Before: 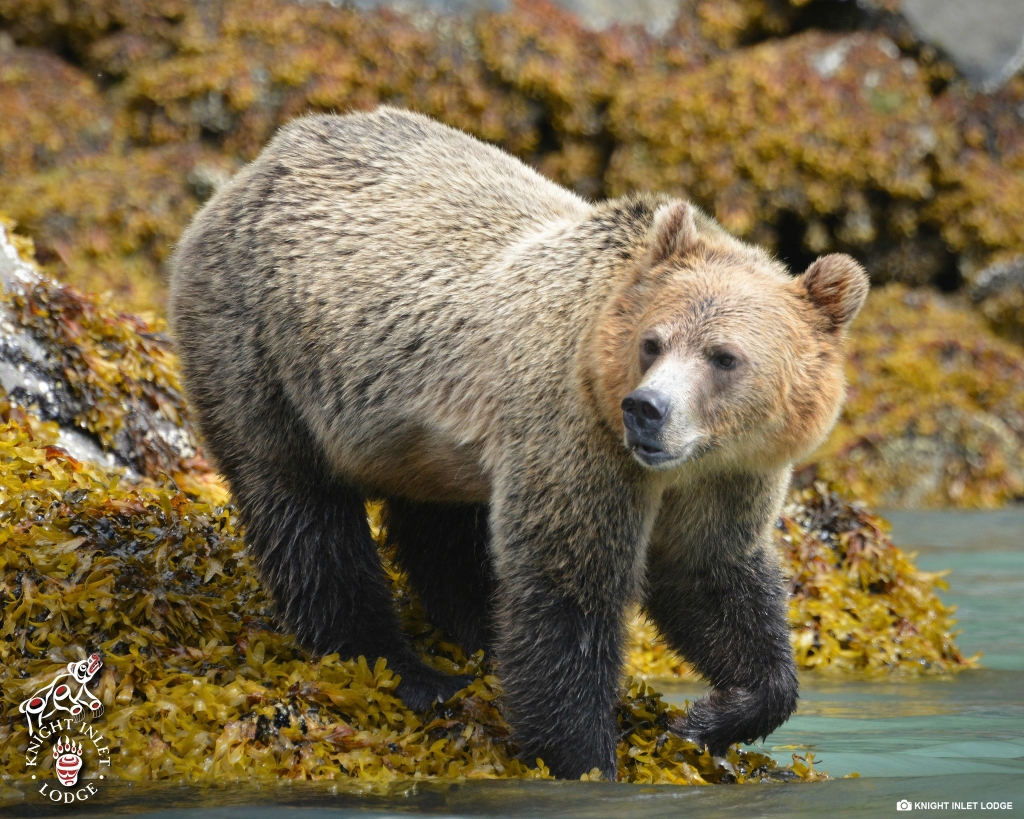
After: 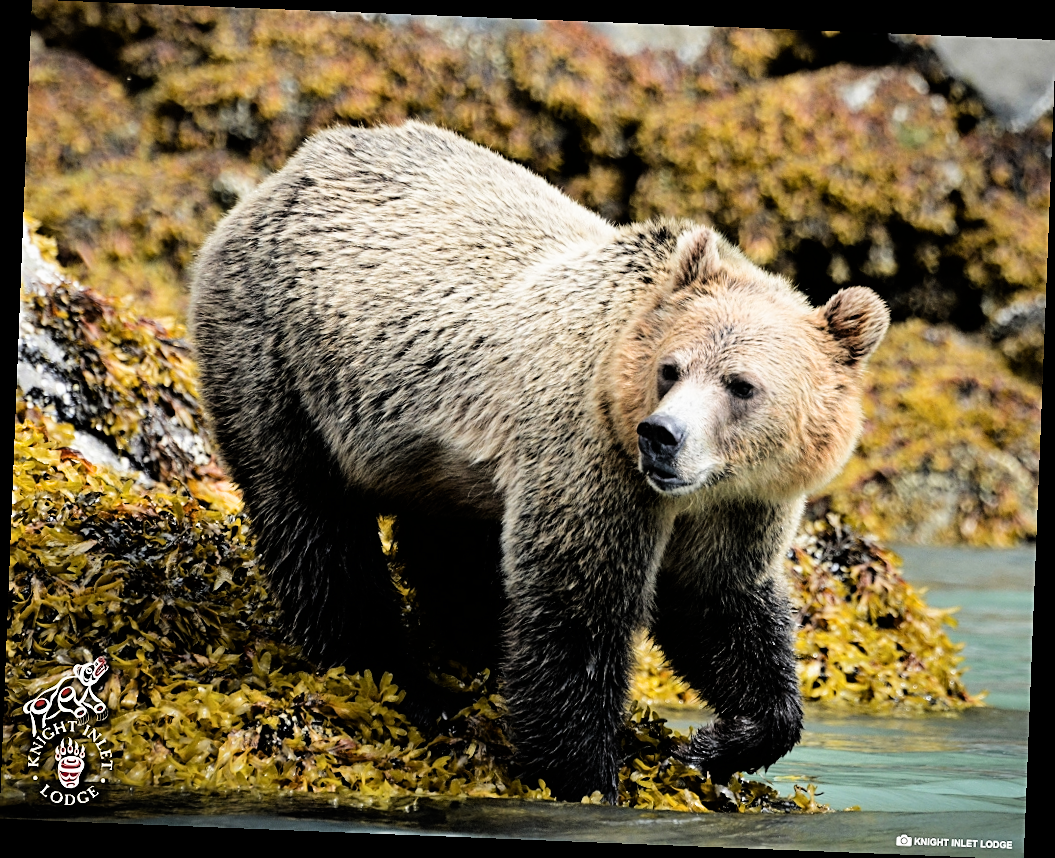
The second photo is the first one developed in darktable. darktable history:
filmic rgb: black relative exposure -5 EV, white relative exposure 3.5 EV, hardness 3.19, contrast 1.2, highlights saturation mix -30%
tone equalizer: -8 EV -0.75 EV, -7 EV -0.7 EV, -6 EV -0.6 EV, -5 EV -0.4 EV, -3 EV 0.4 EV, -2 EV 0.6 EV, -1 EV 0.7 EV, +0 EV 0.75 EV, edges refinement/feathering 500, mask exposure compensation -1.57 EV, preserve details no
rotate and perspective: rotation 2.27°, automatic cropping off
sharpen: on, module defaults
